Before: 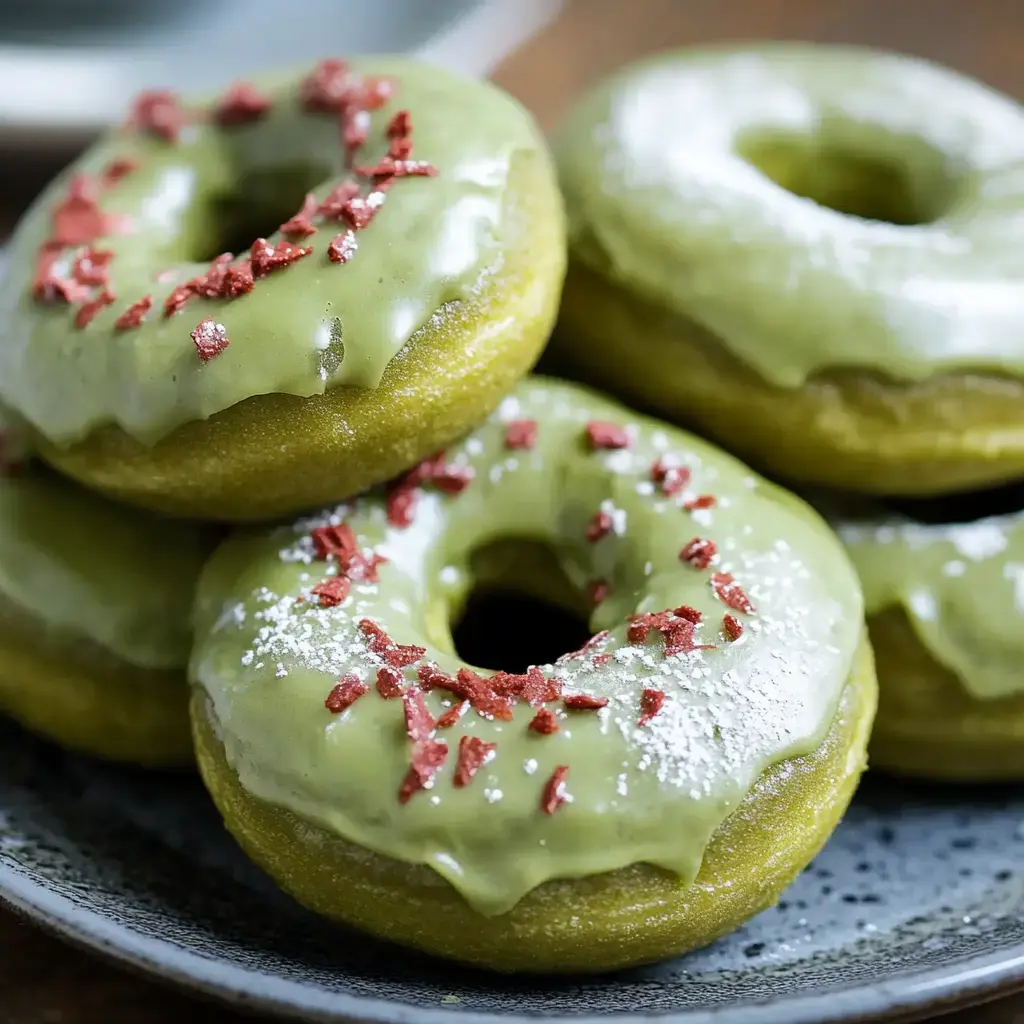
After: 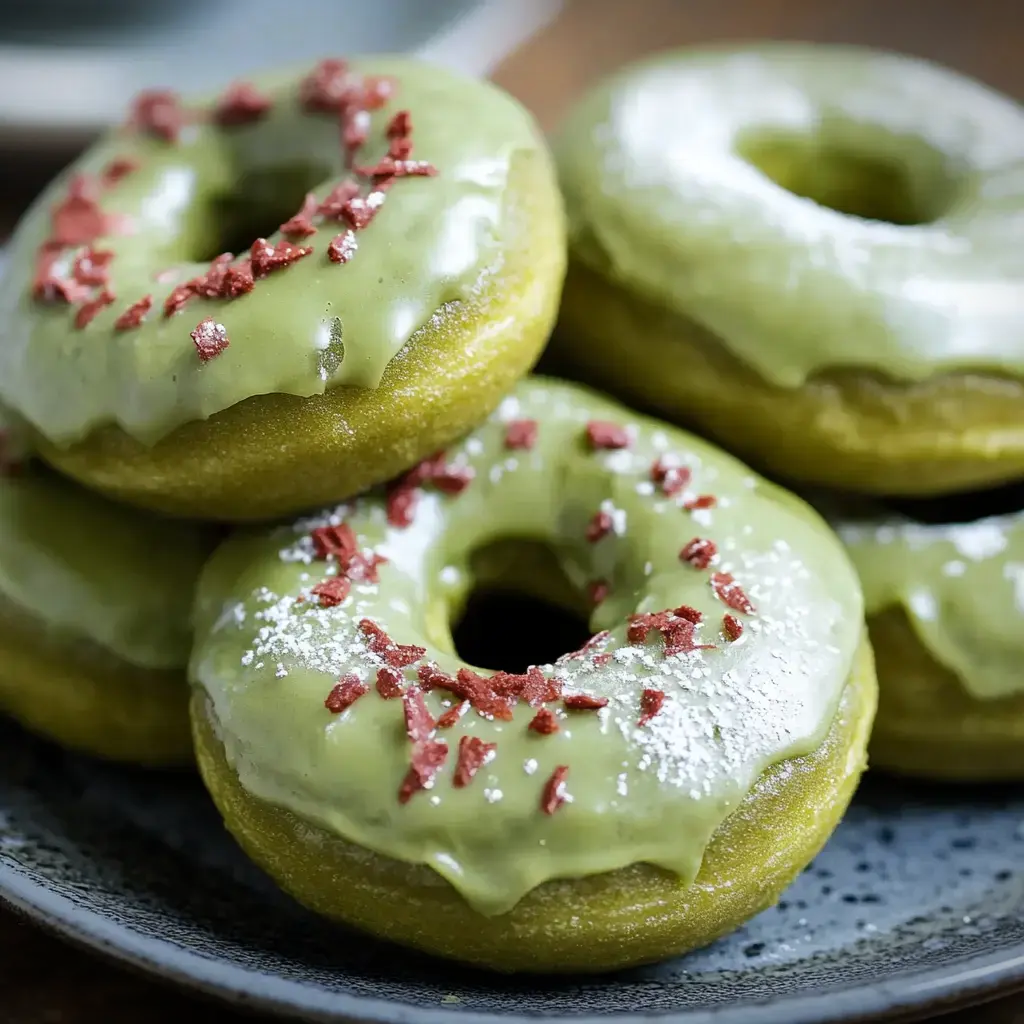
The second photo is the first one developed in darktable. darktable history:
vignetting: fall-off start 97.23%, saturation -0.024, center (-0.033, -0.042), width/height ratio 1.179, unbound false
color zones: curves: ch0 [(0.068, 0.464) (0.25, 0.5) (0.48, 0.508) (0.75, 0.536) (0.886, 0.476) (0.967, 0.456)]; ch1 [(0.066, 0.456) (0.25, 0.5) (0.616, 0.508) (0.746, 0.56) (0.934, 0.444)]
